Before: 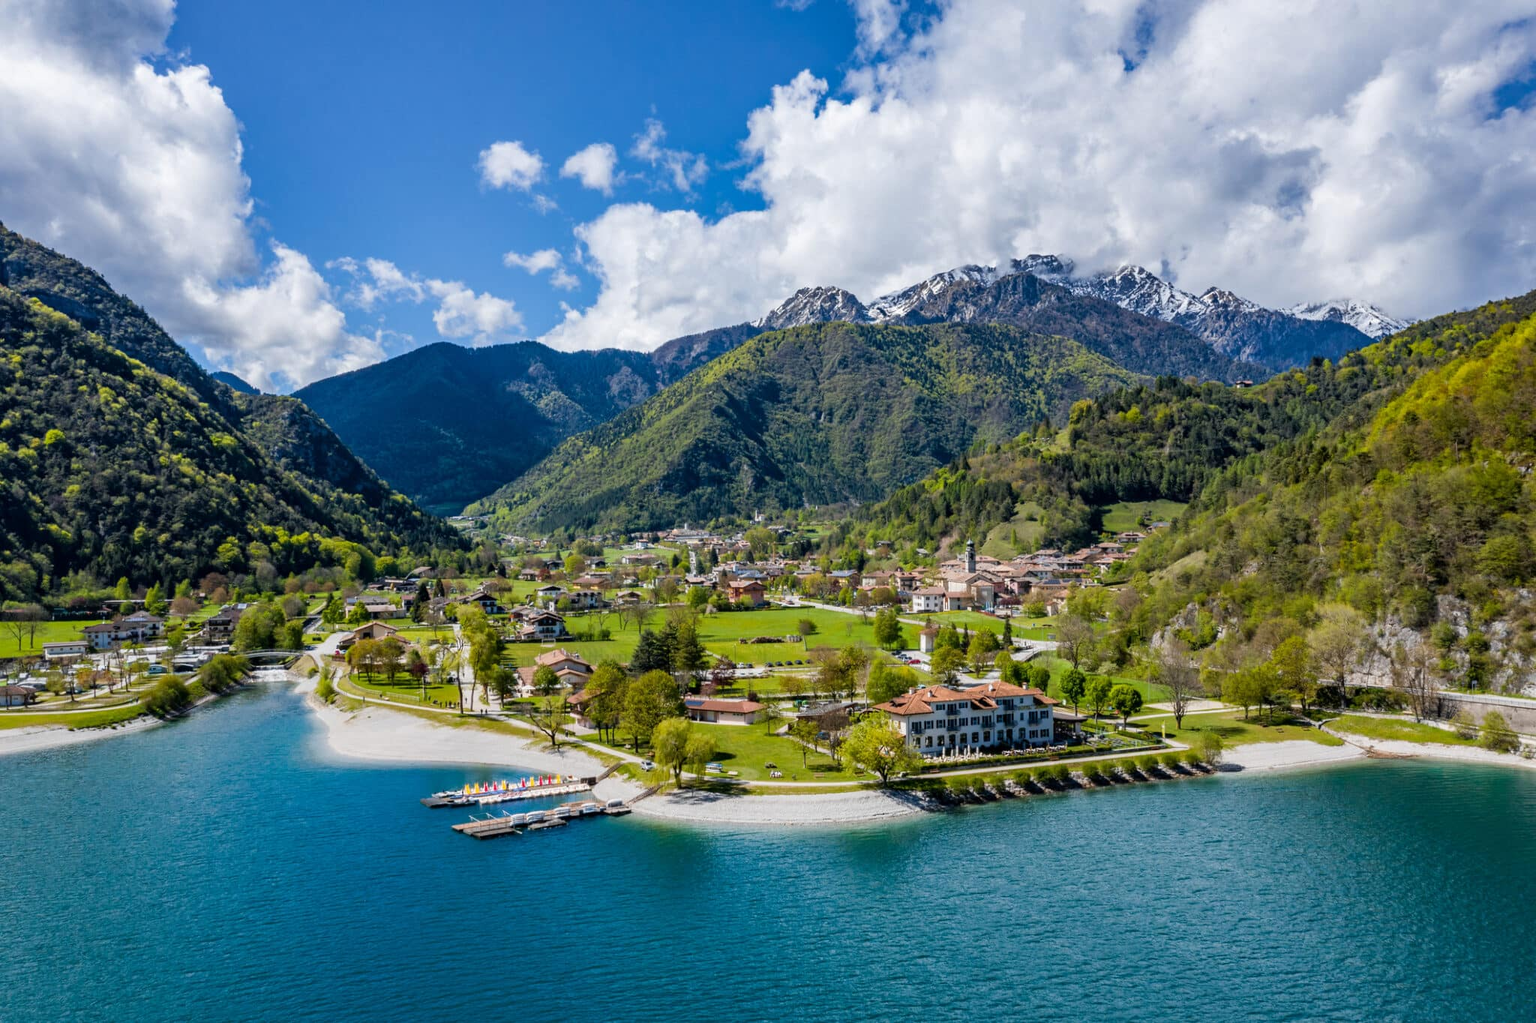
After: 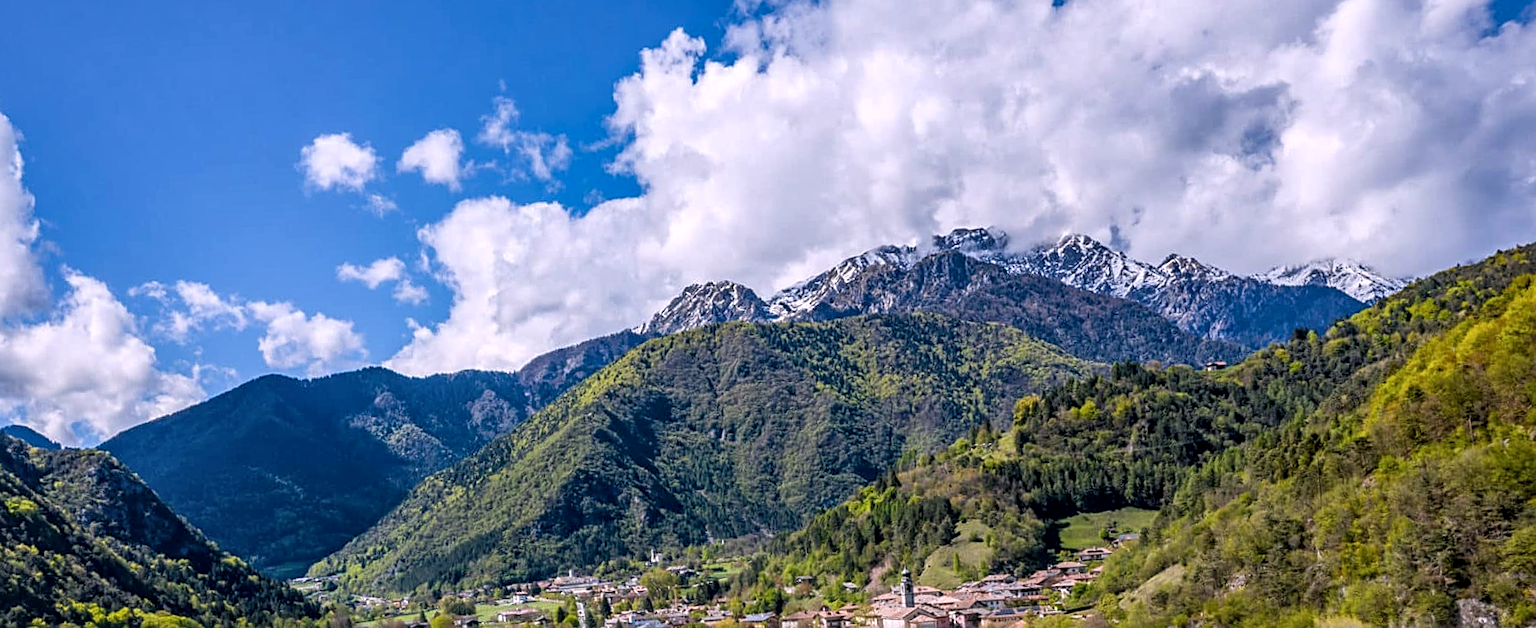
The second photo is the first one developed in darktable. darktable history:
crop and rotate: left 11.812%, bottom 42.776%
rotate and perspective: rotation -3.52°, crop left 0.036, crop right 0.964, crop top 0.081, crop bottom 0.919
white balance: red 1.05, blue 1.072
sharpen: on, module defaults
local contrast: on, module defaults
